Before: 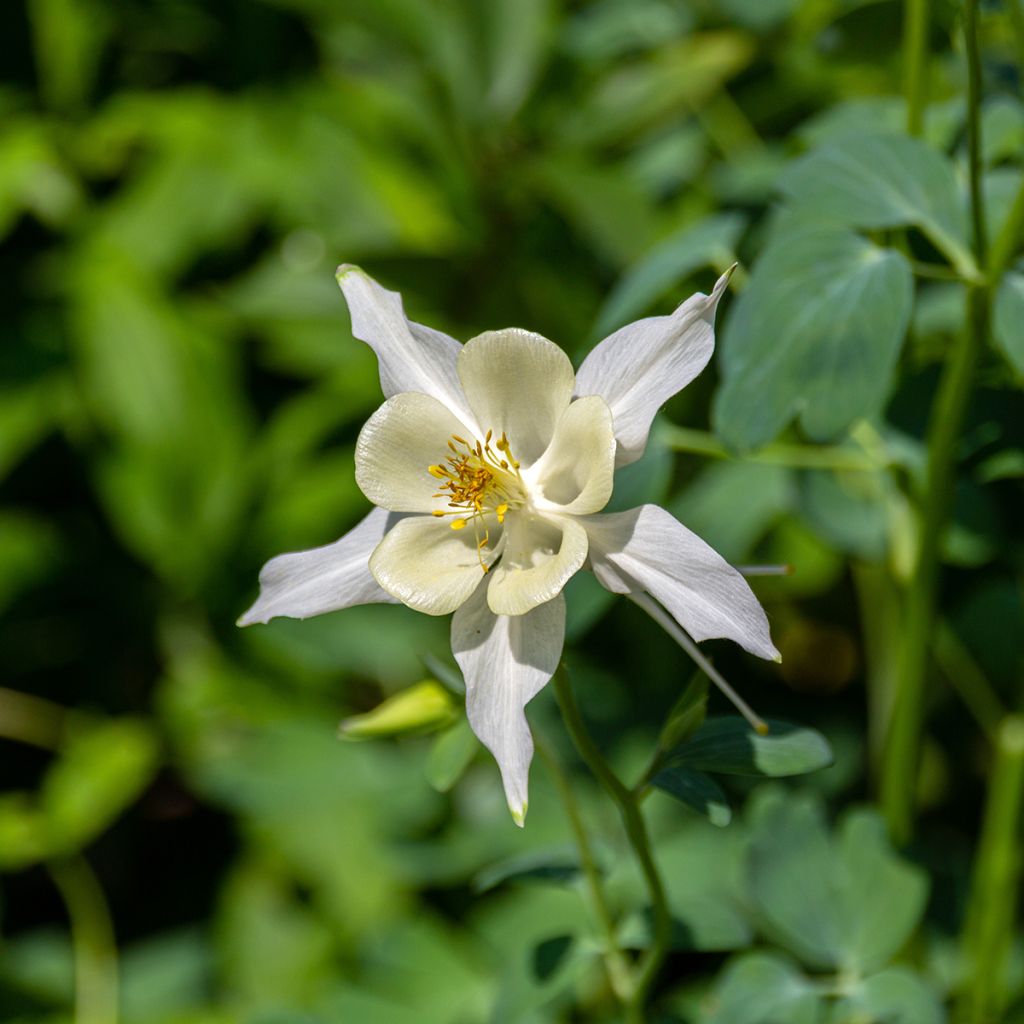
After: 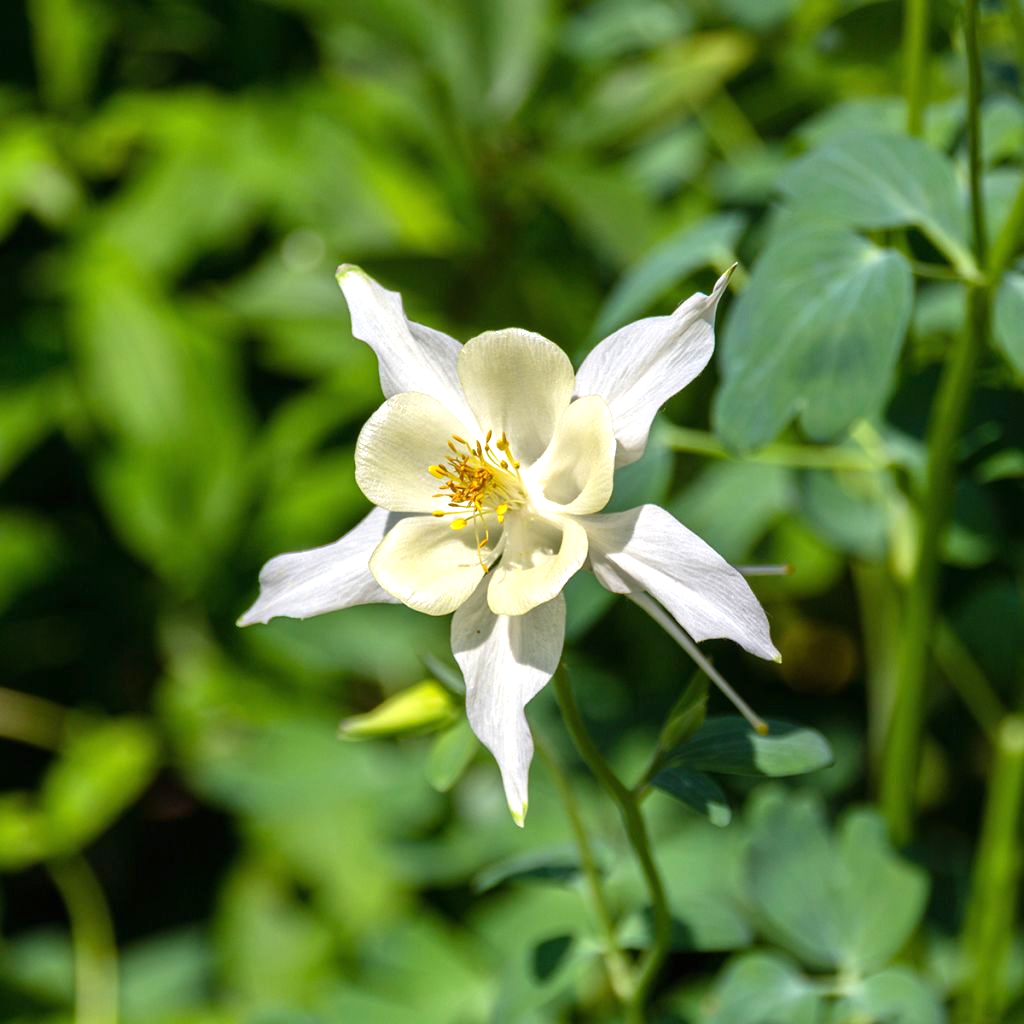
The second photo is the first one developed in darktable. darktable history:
exposure: black level correction 0, exposure 0.593 EV, compensate highlight preservation false
